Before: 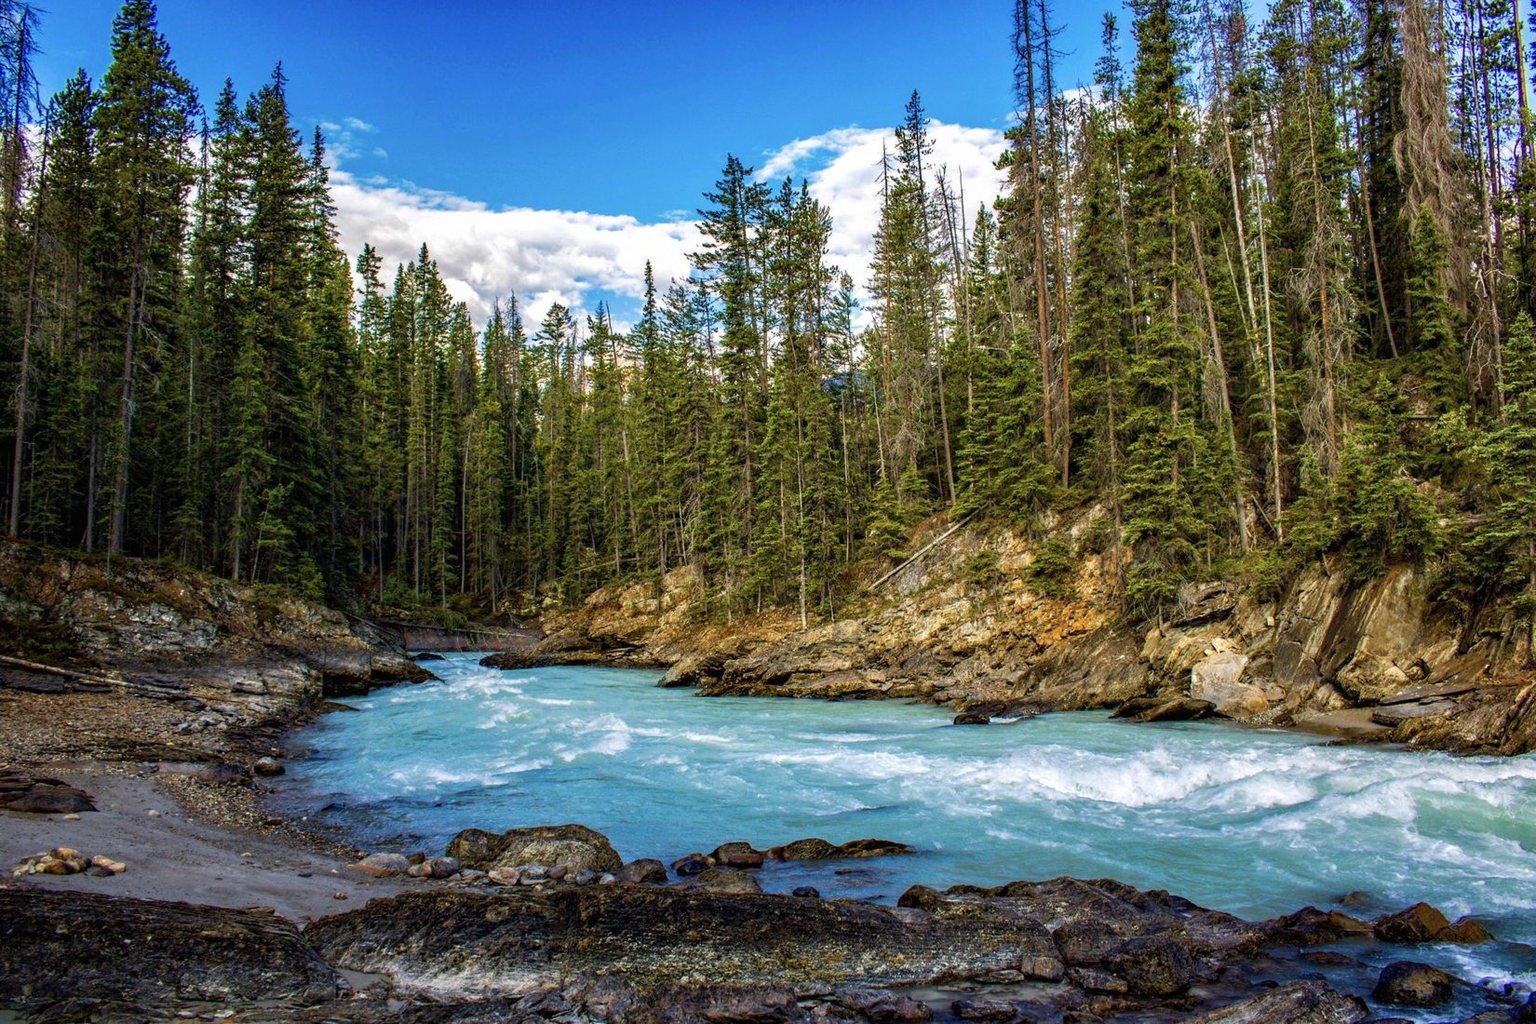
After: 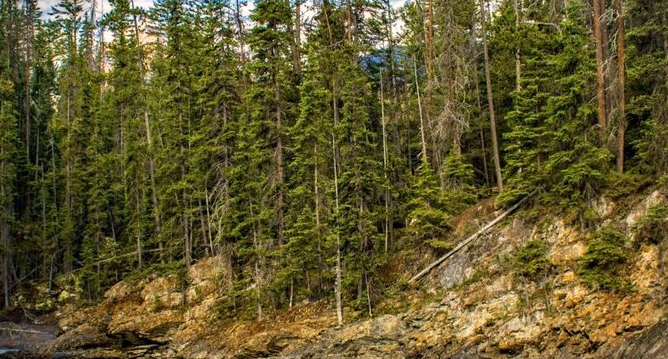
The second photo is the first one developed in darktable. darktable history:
crop: left 31.761%, top 31.917%, right 27.72%, bottom 35.442%
tone equalizer: -8 EV -0.558 EV
color balance rgb: power › chroma 0.501%, power › hue 263.04°, highlights gain › chroma 2.077%, highlights gain › hue 71.96°, perceptual saturation grading › global saturation -0.154%, global vibrance 20%
vignetting: fall-off start 99.37%, width/height ratio 1.321
